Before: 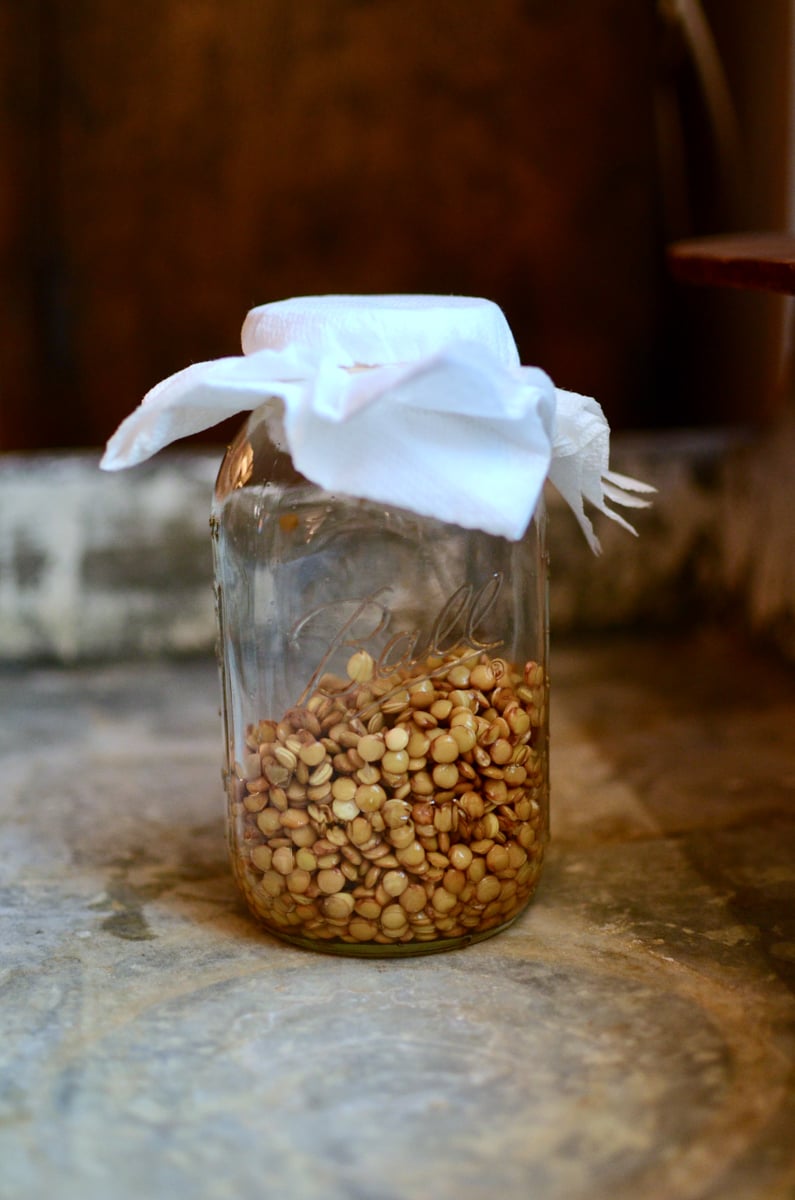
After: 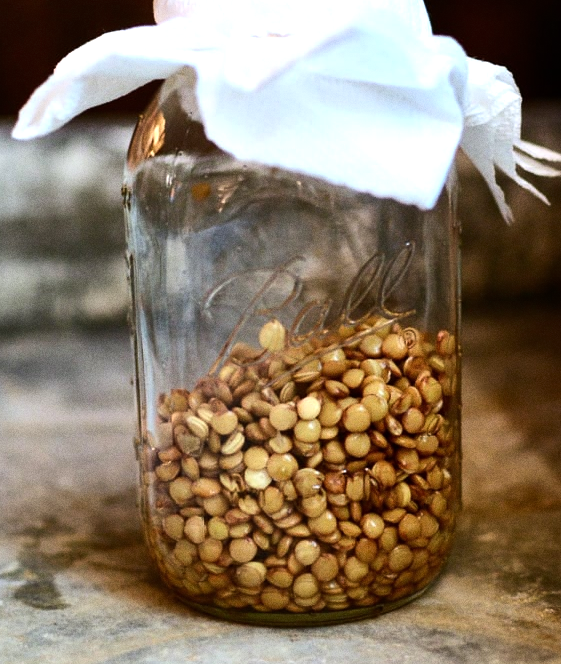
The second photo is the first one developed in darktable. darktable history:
grain: coarseness 3.21 ISO
tone equalizer: -8 EV -0.75 EV, -7 EV -0.7 EV, -6 EV -0.6 EV, -5 EV -0.4 EV, -3 EV 0.4 EV, -2 EV 0.6 EV, -1 EV 0.7 EV, +0 EV 0.75 EV, edges refinement/feathering 500, mask exposure compensation -1.57 EV, preserve details no
crop: left 11.123%, top 27.61%, right 18.3%, bottom 17.034%
